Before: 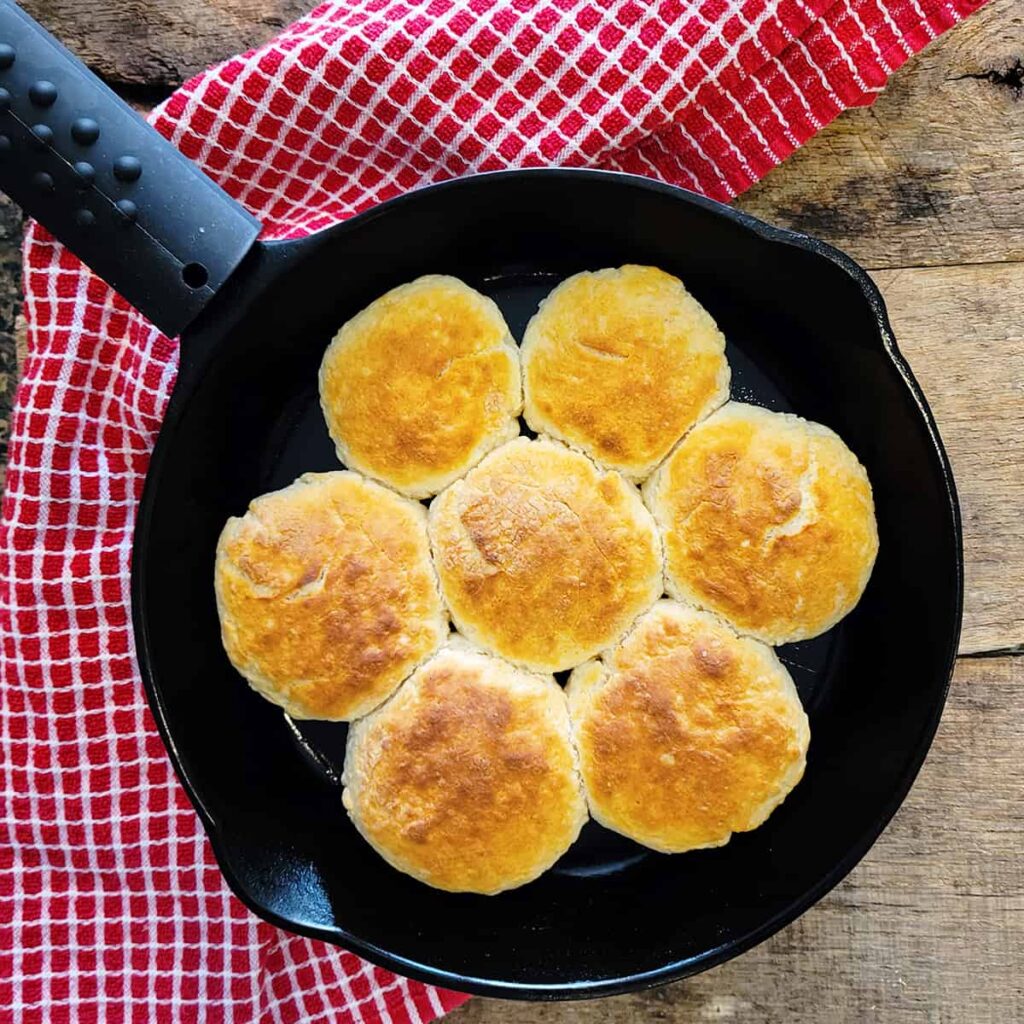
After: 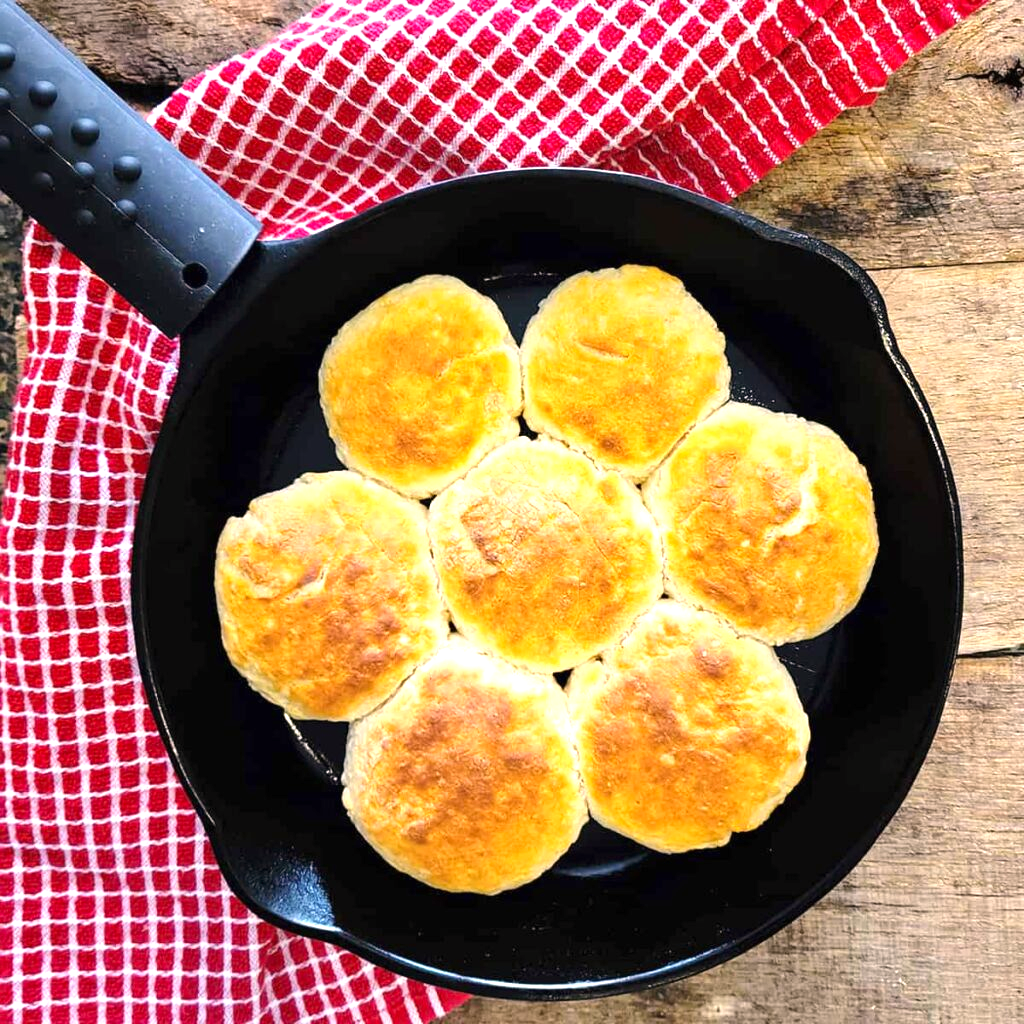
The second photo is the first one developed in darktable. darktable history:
exposure: black level correction 0, exposure 0.7 EV, compensate exposure bias true, compensate highlight preservation false
color correction: highlights a* 5.81, highlights b* 4.84
